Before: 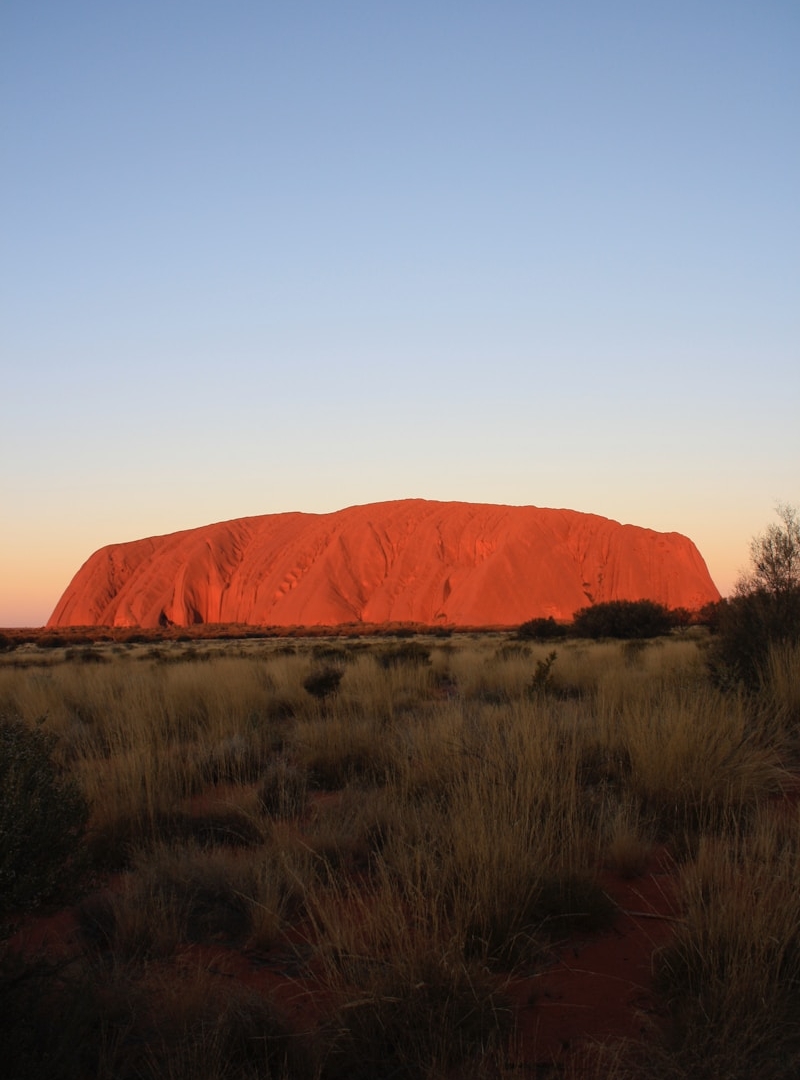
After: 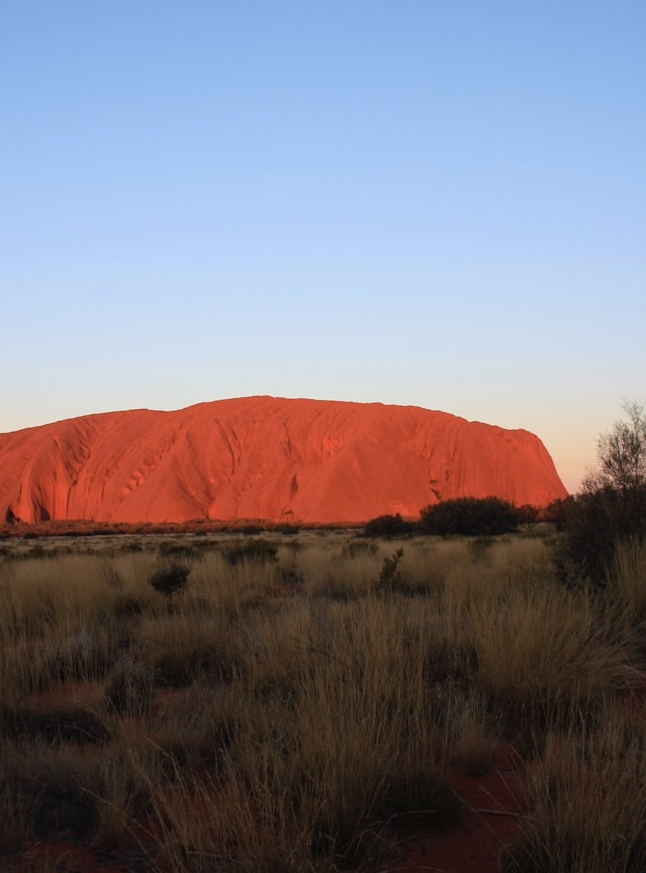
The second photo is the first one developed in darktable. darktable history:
color calibration: x 0.37, y 0.382, temperature 4313.32 K
crop: left 19.159%, top 9.58%, bottom 9.58%
